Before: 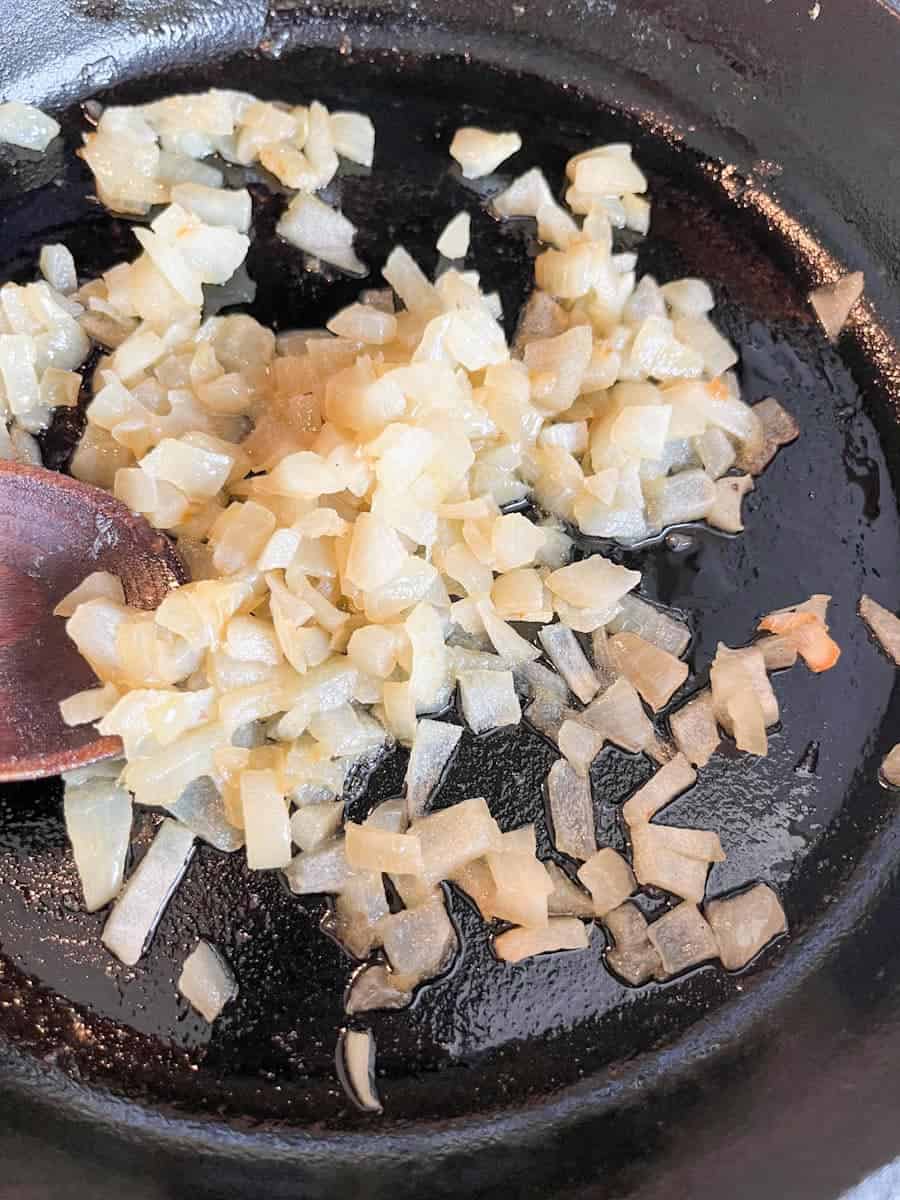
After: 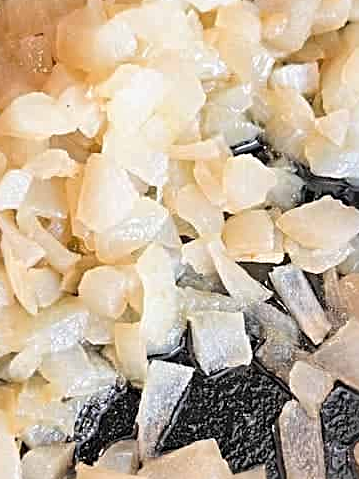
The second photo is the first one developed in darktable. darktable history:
crop: left 30%, top 30%, right 30%, bottom 30%
sharpen: radius 4
